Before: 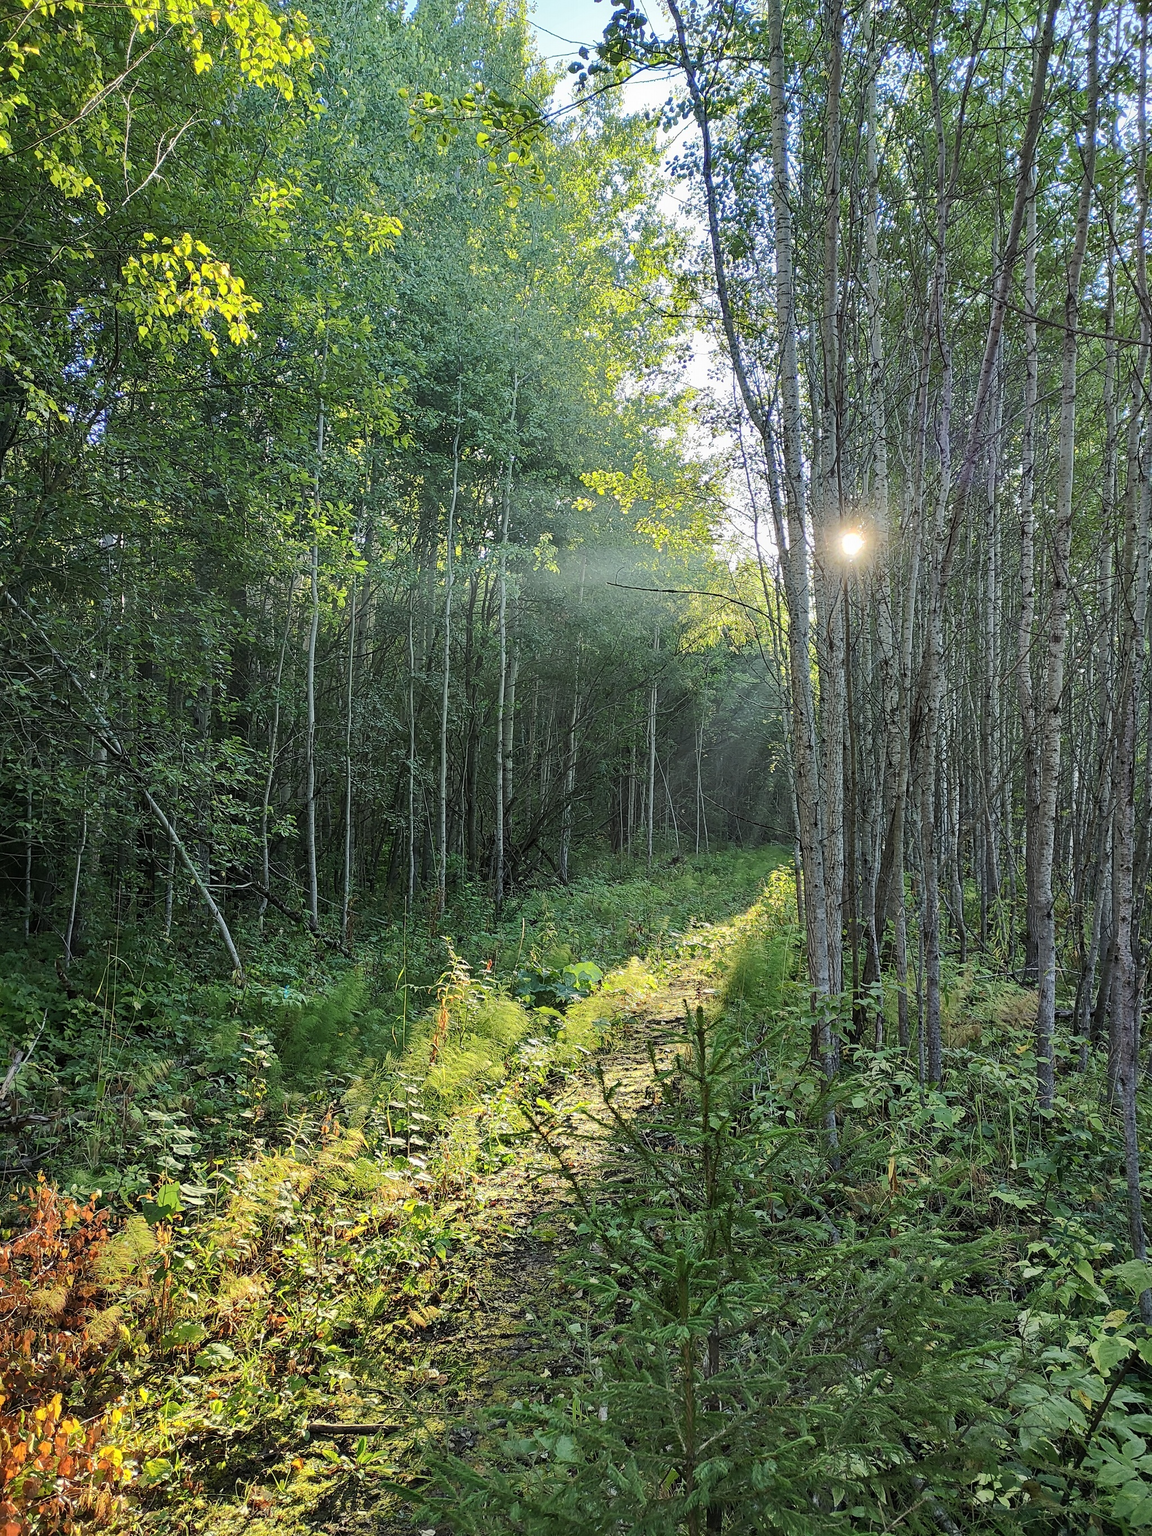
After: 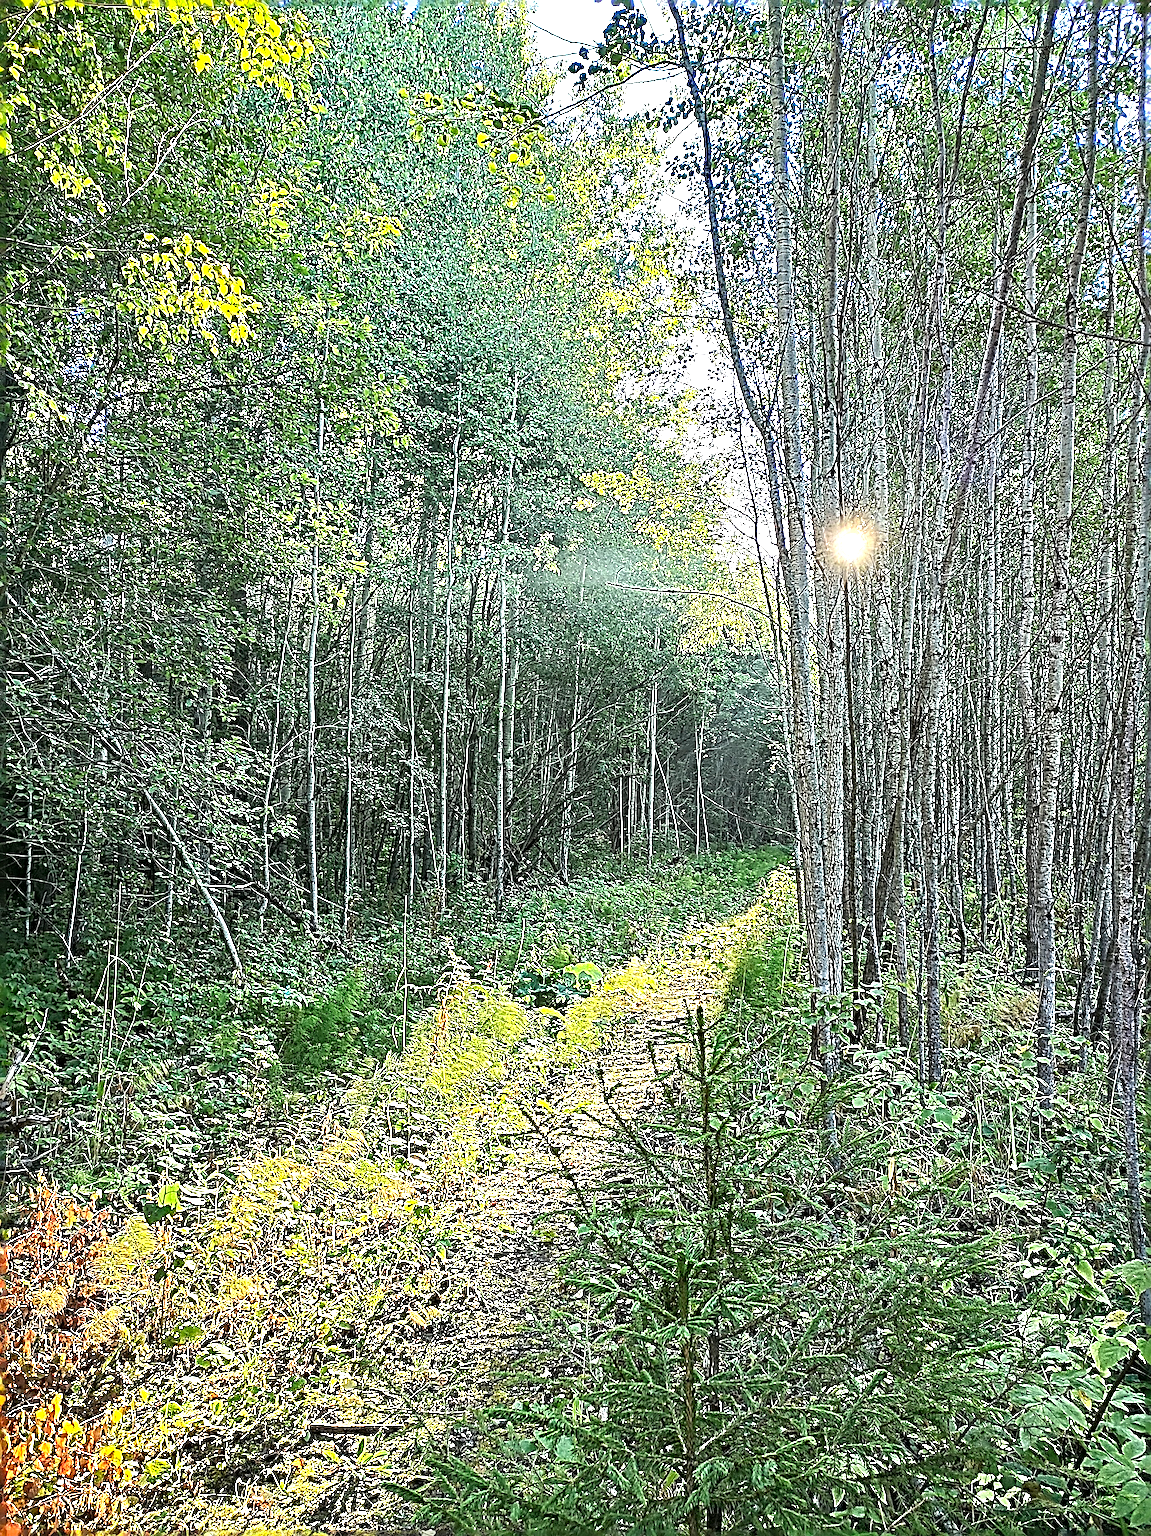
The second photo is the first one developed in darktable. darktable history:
sharpen: radius 4.001, amount 1.987
exposure: black level correction 0, exposure 0.681 EV, compensate exposure bias true, compensate highlight preservation false
local contrast: mode bilateral grid, contrast 25, coarseness 60, detail 151%, midtone range 0.2
